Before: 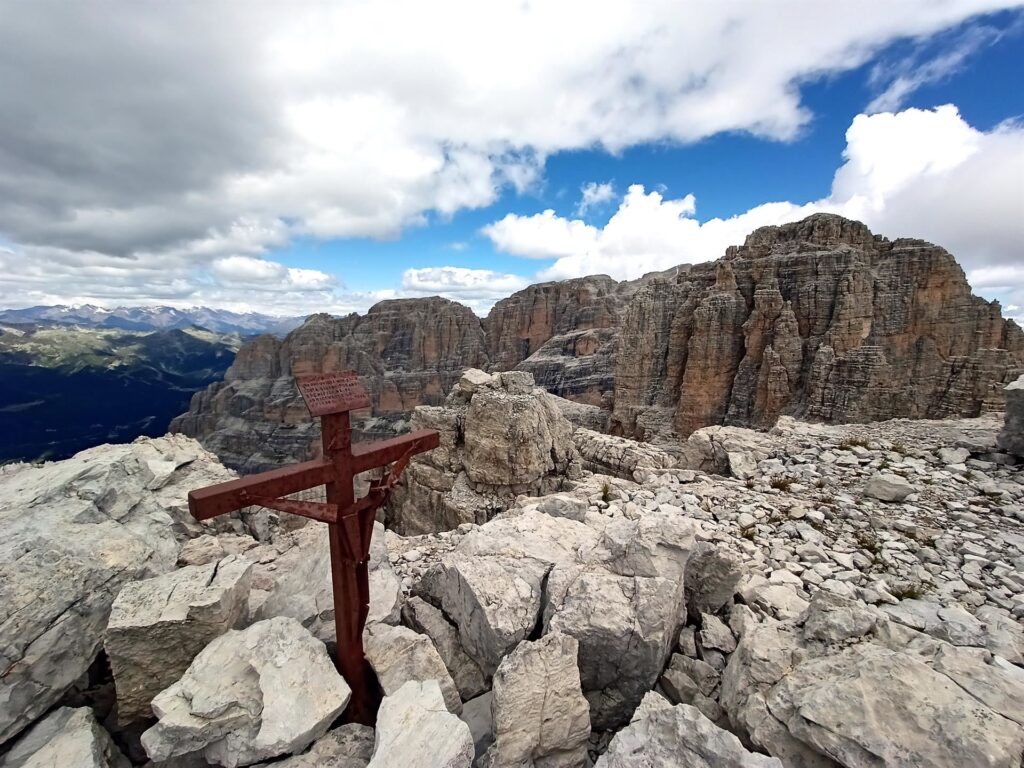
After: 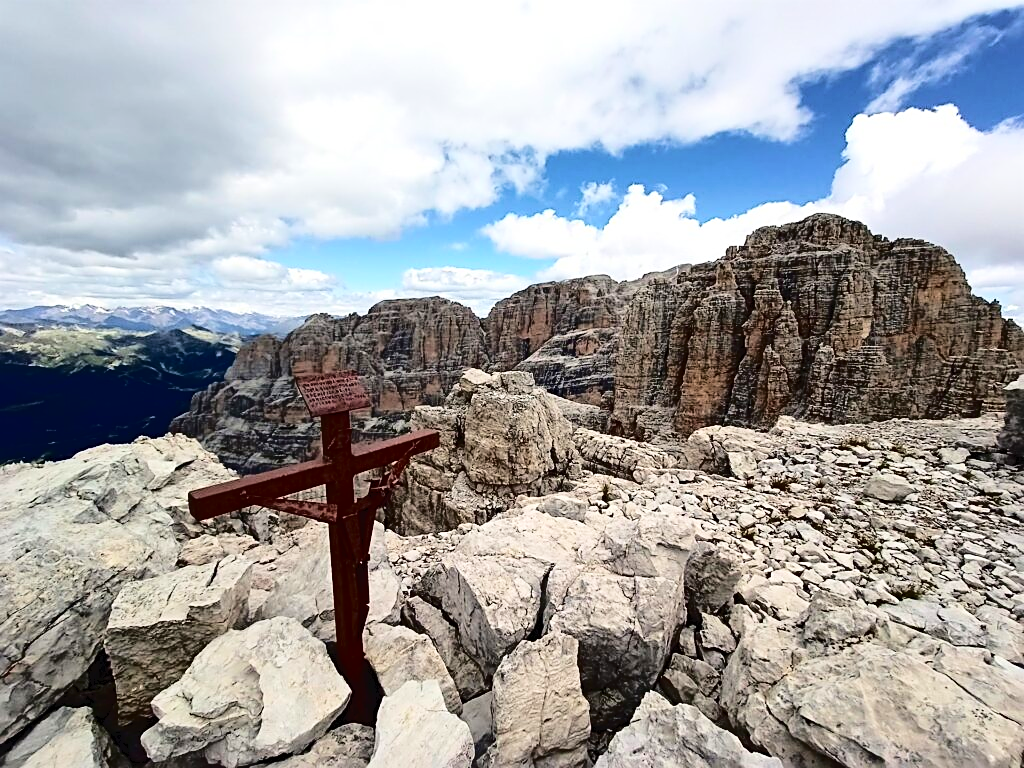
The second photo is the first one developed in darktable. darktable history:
sharpen: on, module defaults
velvia: on, module defaults
tone curve: curves: ch0 [(0, 0) (0.003, 0.03) (0.011, 0.03) (0.025, 0.033) (0.044, 0.035) (0.069, 0.04) (0.1, 0.046) (0.136, 0.052) (0.177, 0.08) (0.224, 0.121) (0.277, 0.225) (0.335, 0.343) (0.399, 0.456) (0.468, 0.555) (0.543, 0.647) (0.623, 0.732) (0.709, 0.808) (0.801, 0.886) (0.898, 0.947) (1, 1)], color space Lab, independent channels, preserve colors none
